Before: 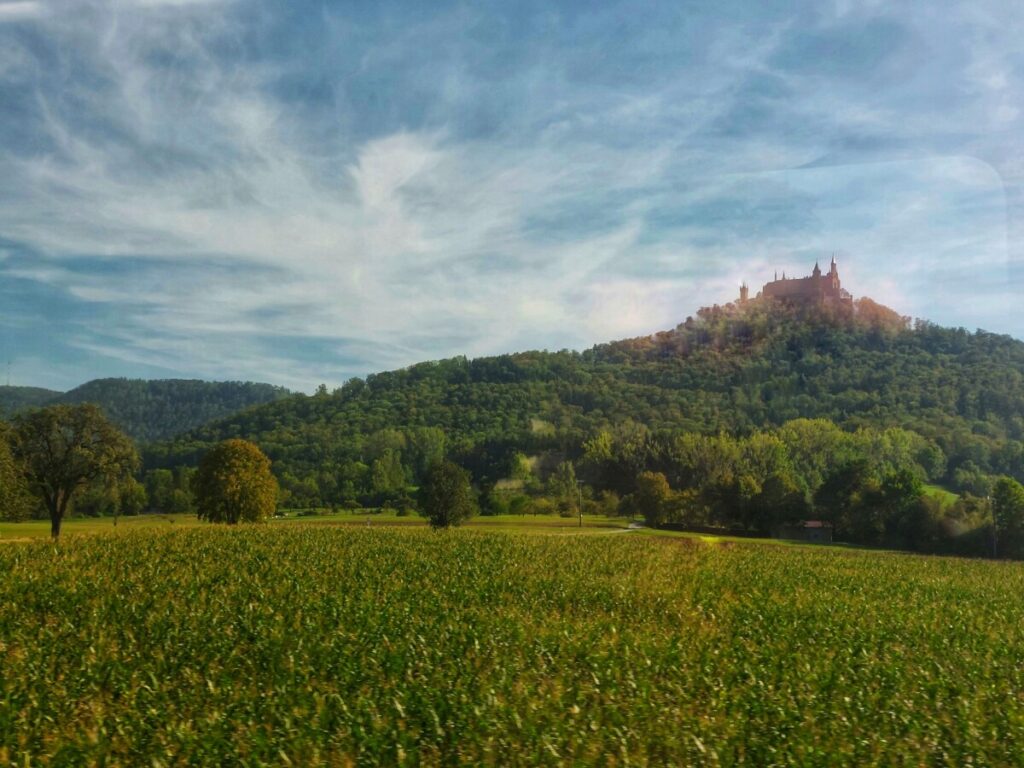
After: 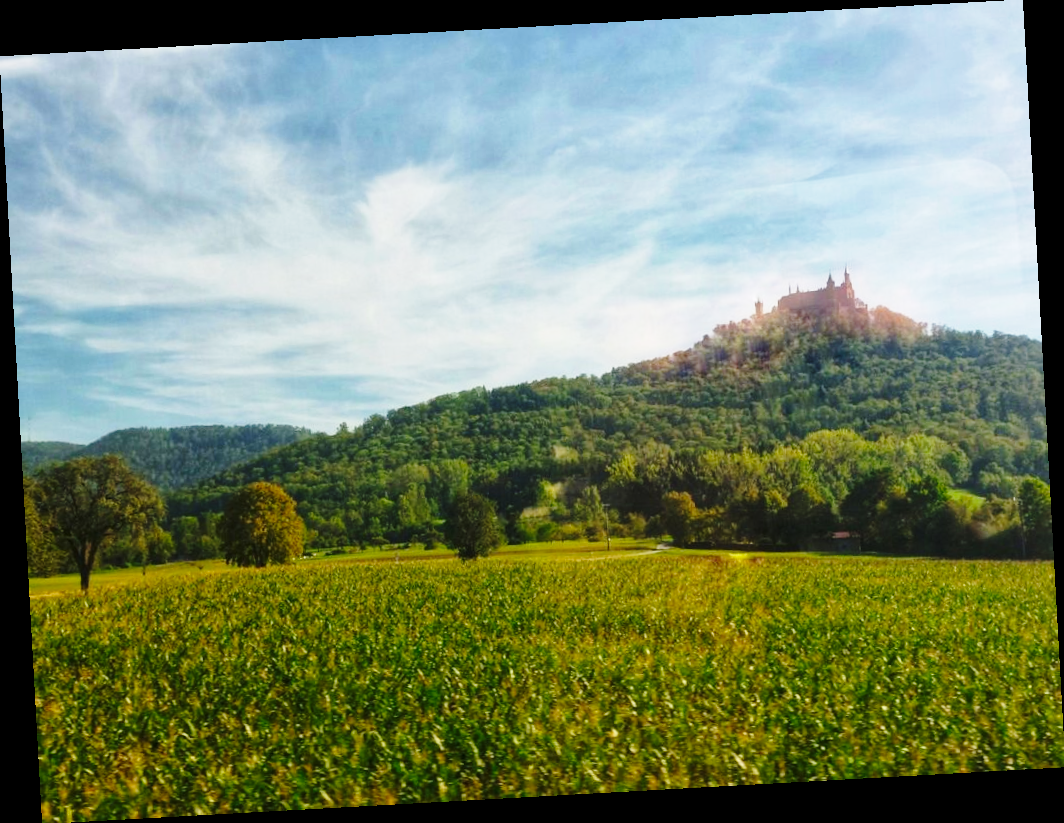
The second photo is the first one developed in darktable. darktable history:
rotate and perspective: rotation -3.18°, automatic cropping off
base curve: curves: ch0 [(0, 0) (0.028, 0.03) (0.121, 0.232) (0.46, 0.748) (0.859, 0.968) (1, 1)], preserve colors none
